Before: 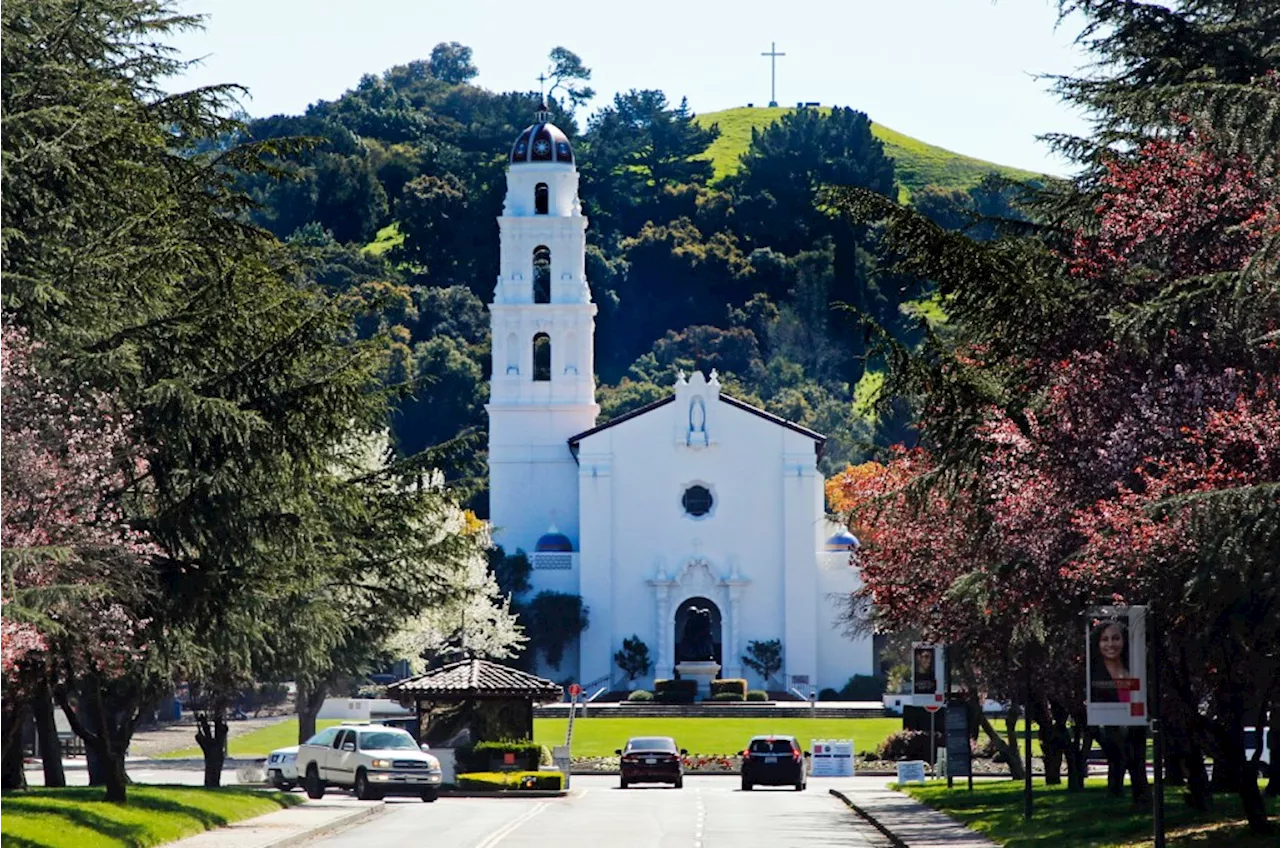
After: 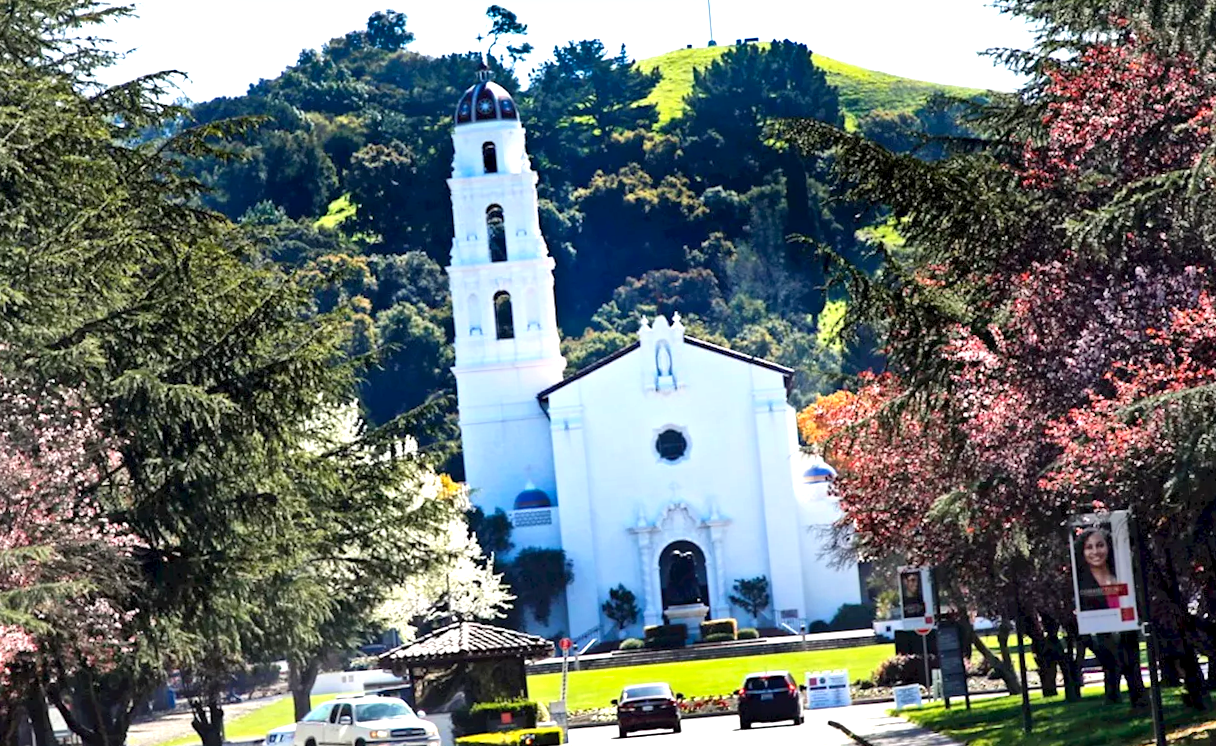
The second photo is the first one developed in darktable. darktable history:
shadows and highlights: soften with gaussian
rotate and perspective: rotation -5°, crop left 0.05, crop right 0.952, crop top 0.11, crop bottom 0.89
exposure: black level correction 0.001, exposure 0.955 EV, compensate exposure bias true, compensate highlight preservation false
